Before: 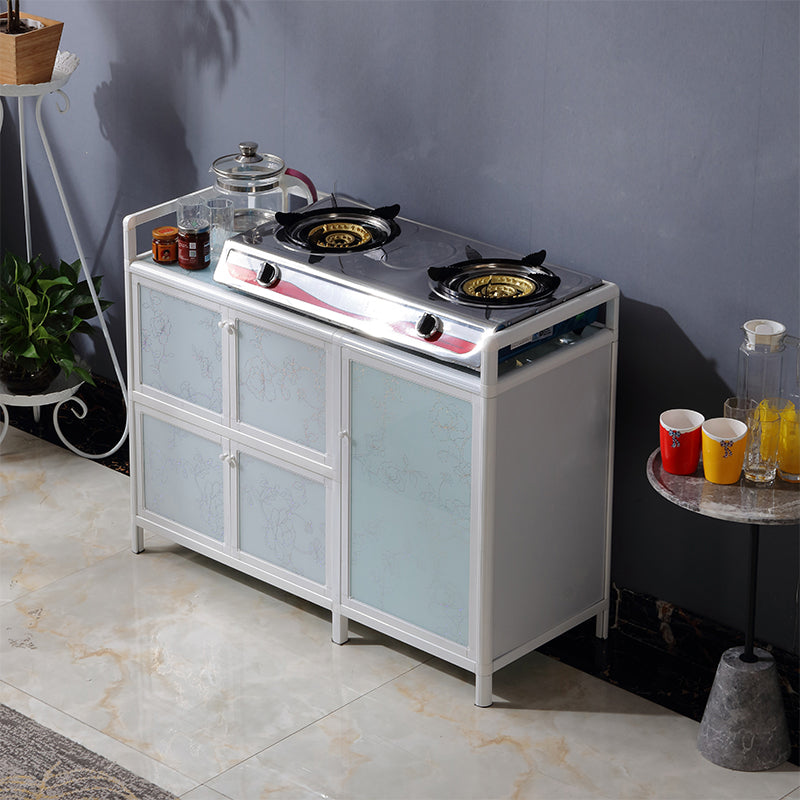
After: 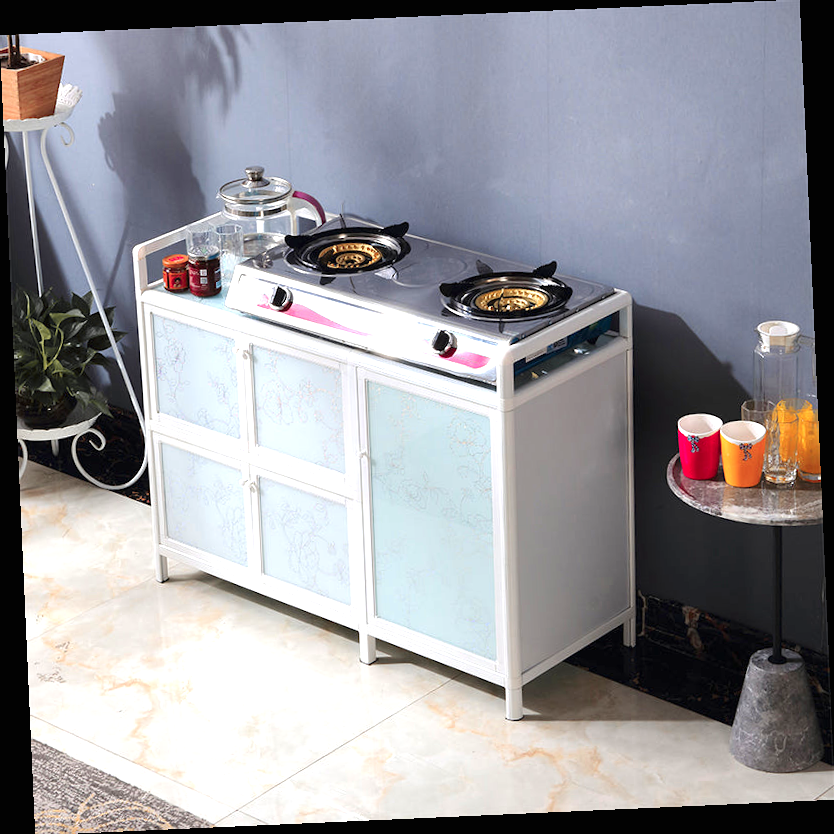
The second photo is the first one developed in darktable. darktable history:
rotate and perspective: rotation -2.56°, automatic cropping off
exposure: black level correction 0, exposure 1.015 EV, compensate exposure bias true, compensate highlight preservation false
color zones: curves: ch1 [(0.29, 0.492) (0.373, 0.185) (0.509, 0.481)]; ch2 [(0.25, 0.462) (0.749, 0.457)], mix 40.67%
